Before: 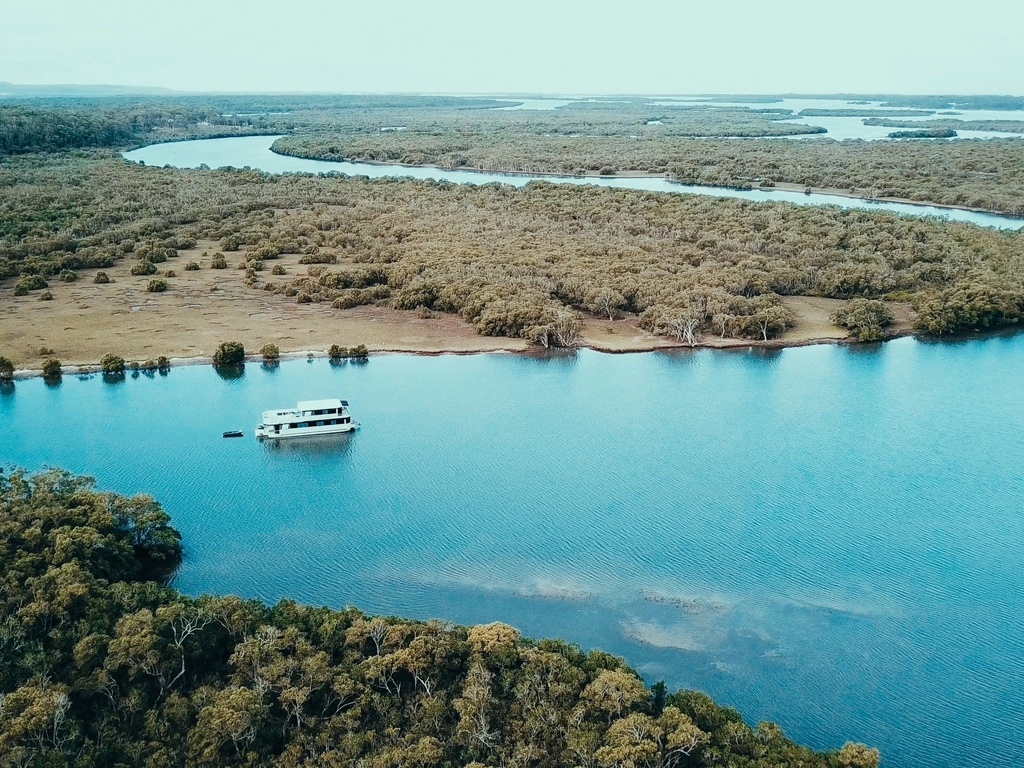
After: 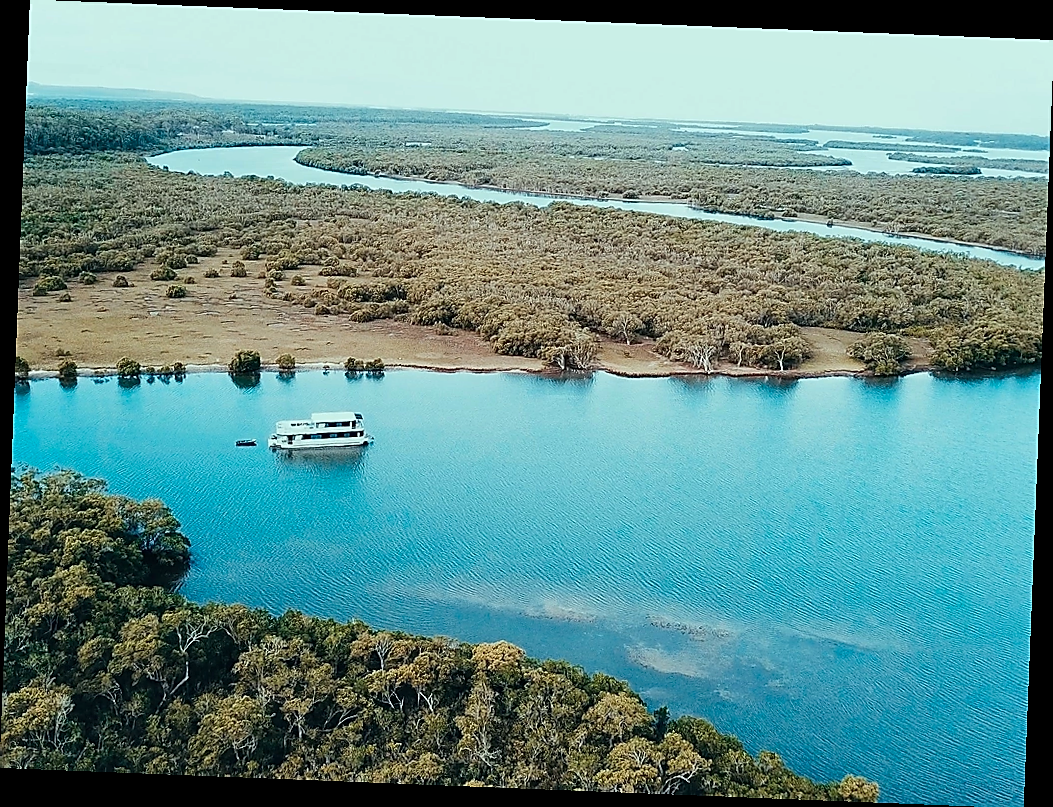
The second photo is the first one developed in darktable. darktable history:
rotate and perspective: rotation 2.27°, automatic cropping off
shadows and highlights: radius 125.46, shadows 30.51, highlights -30.51, low approximation 0.01, soften with gaussian
contrast brightness saturation: saturation 0.13
sharpen: radius 1.4, amount 1.25, threshold 0.7
